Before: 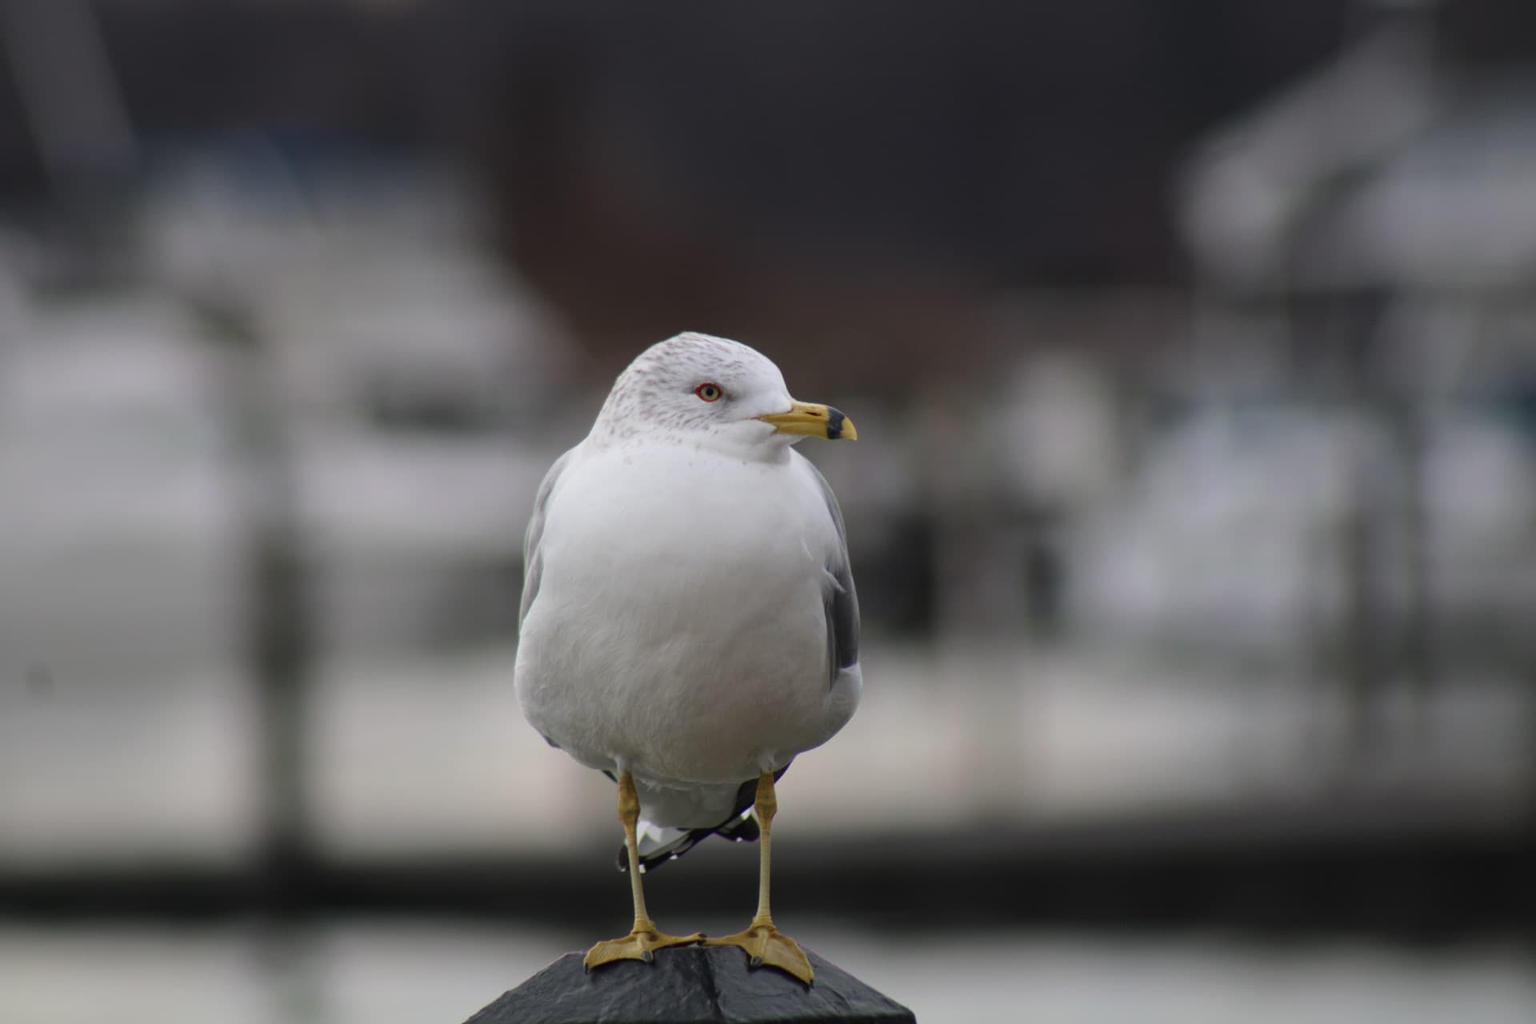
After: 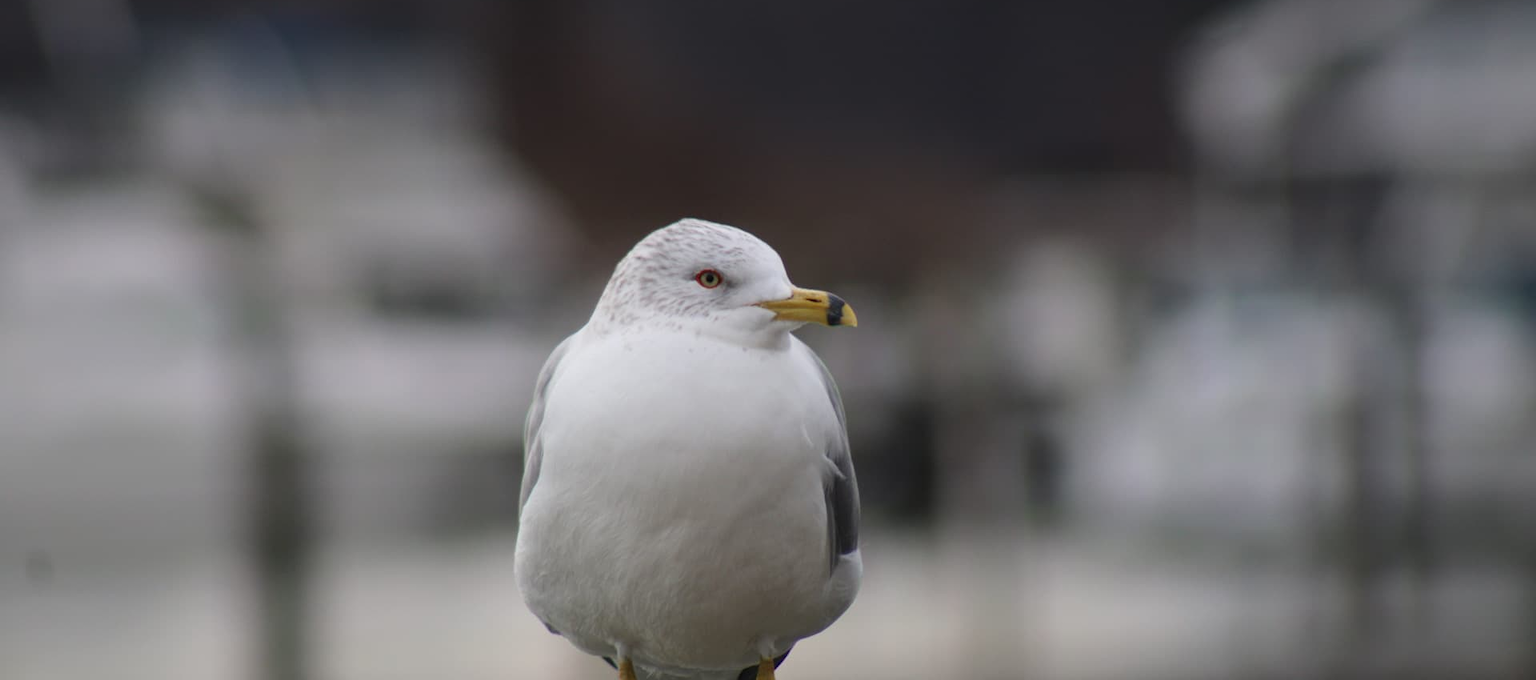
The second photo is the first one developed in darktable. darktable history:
crop: top 11.154%, bottom 22.421%
